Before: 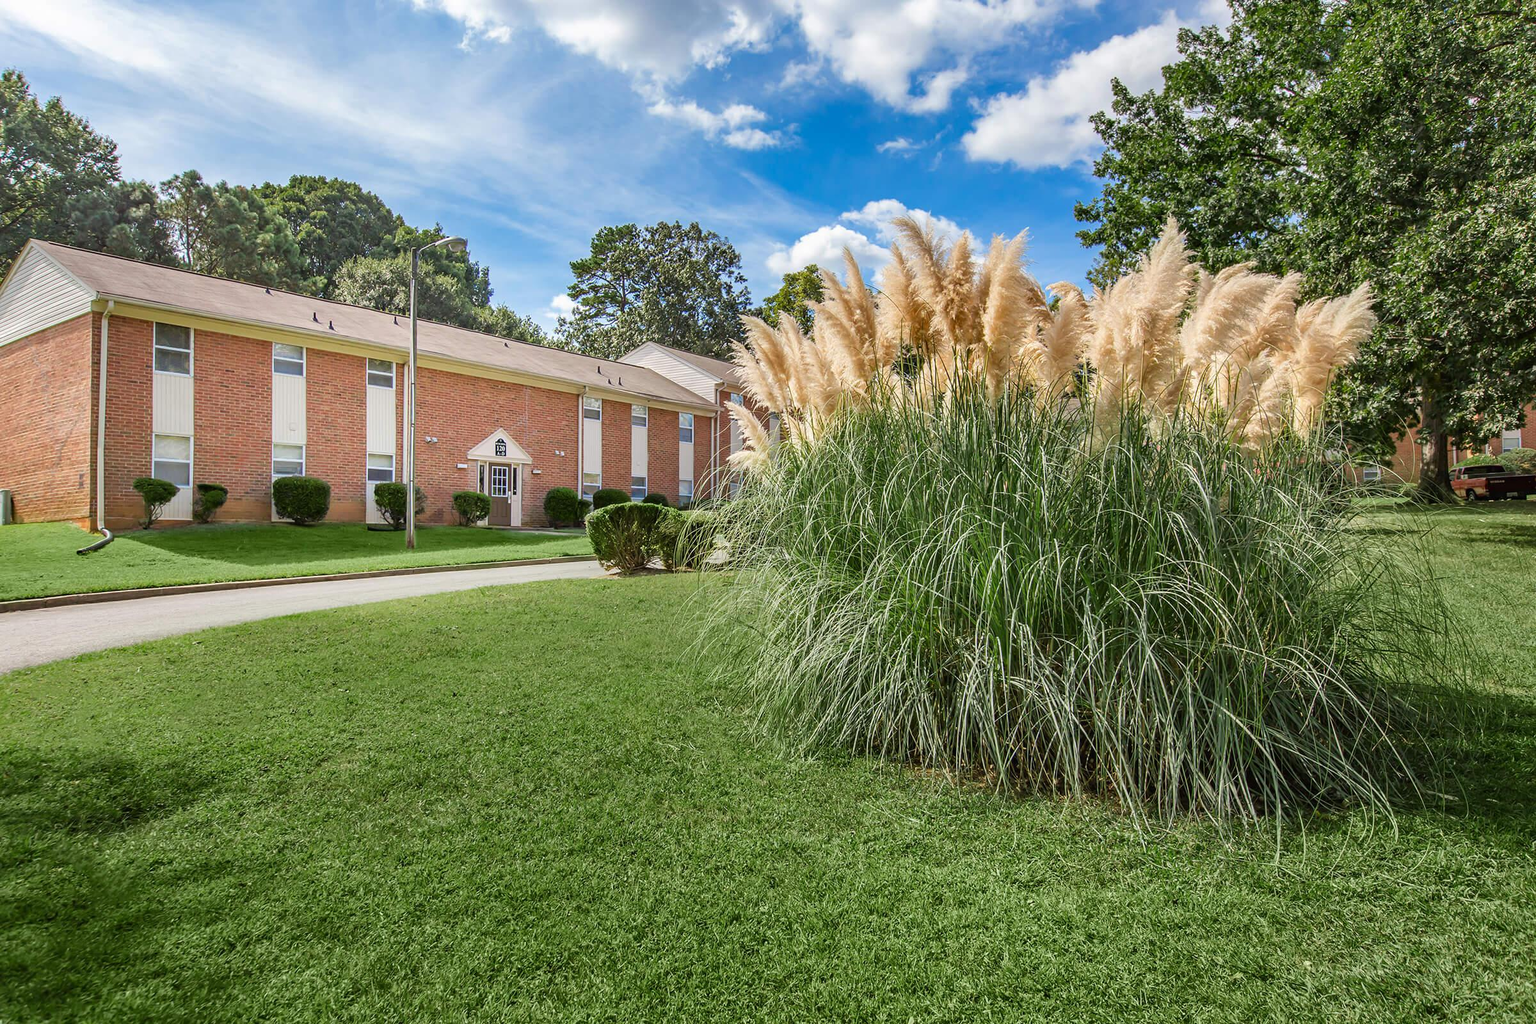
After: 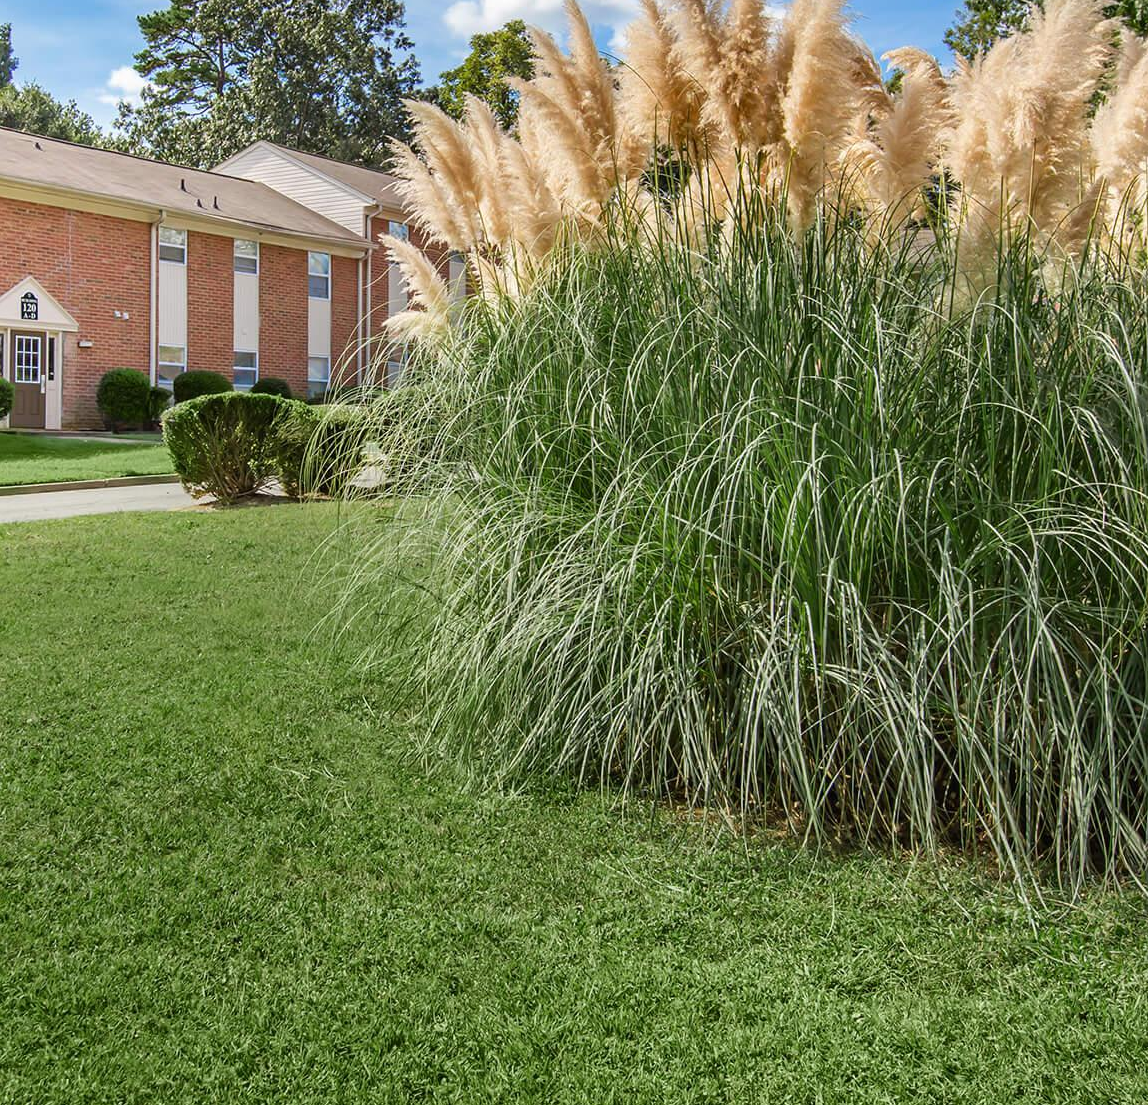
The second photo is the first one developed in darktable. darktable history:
crop: left 31.415%, top 24.614%, right 20.279%, bottom 6.282%
